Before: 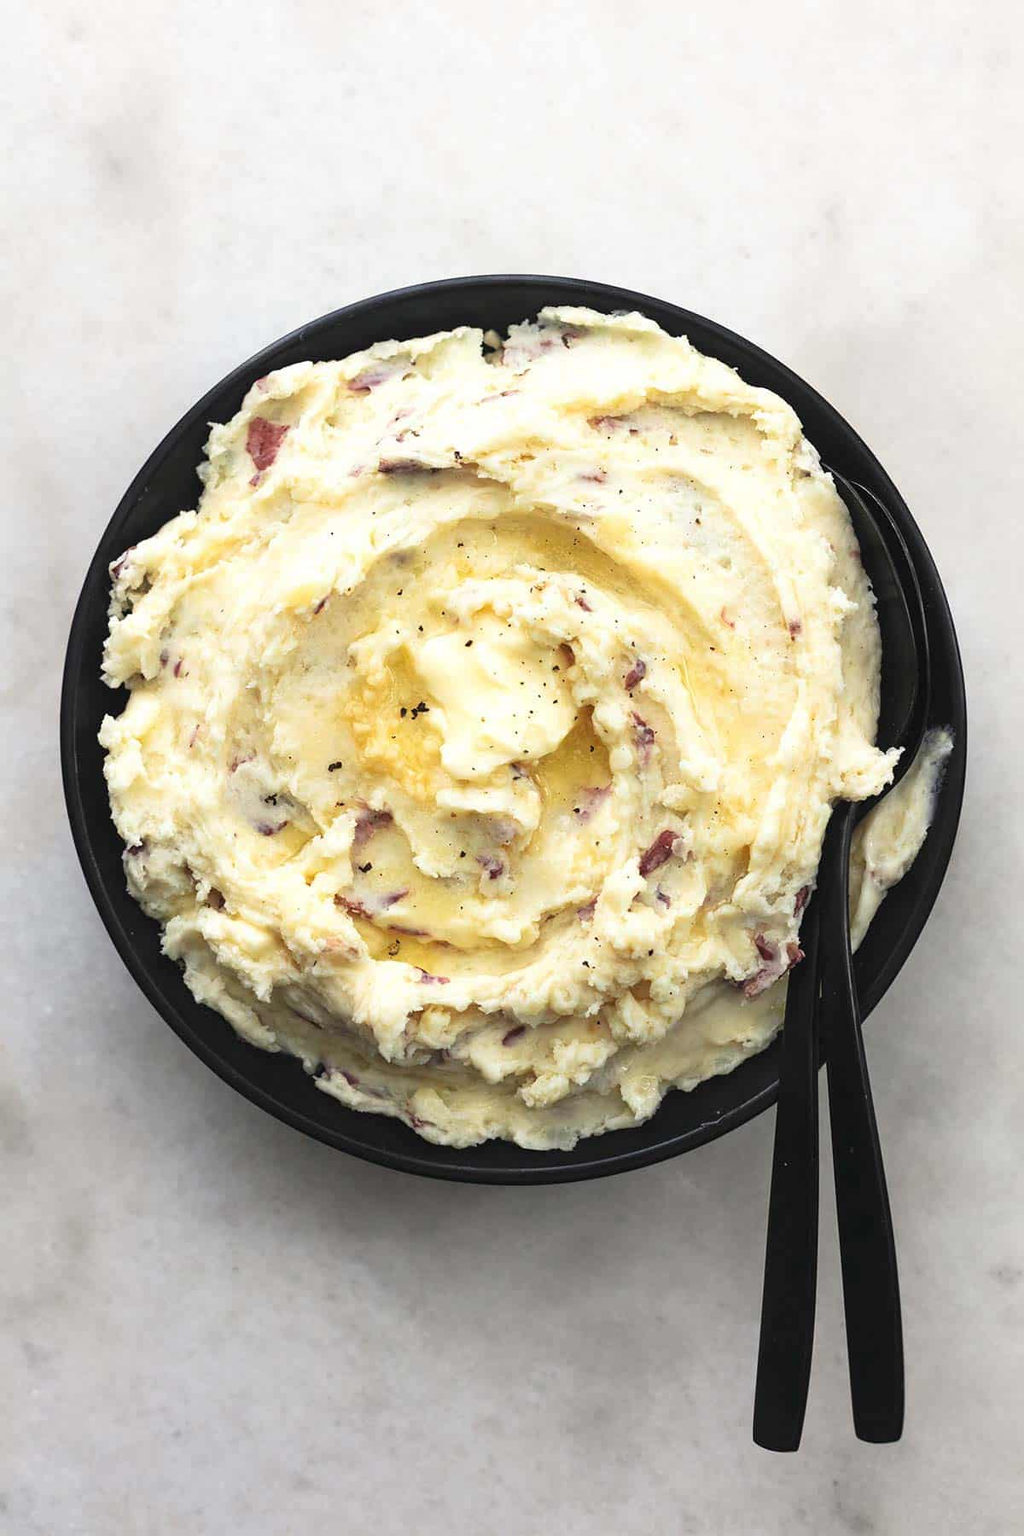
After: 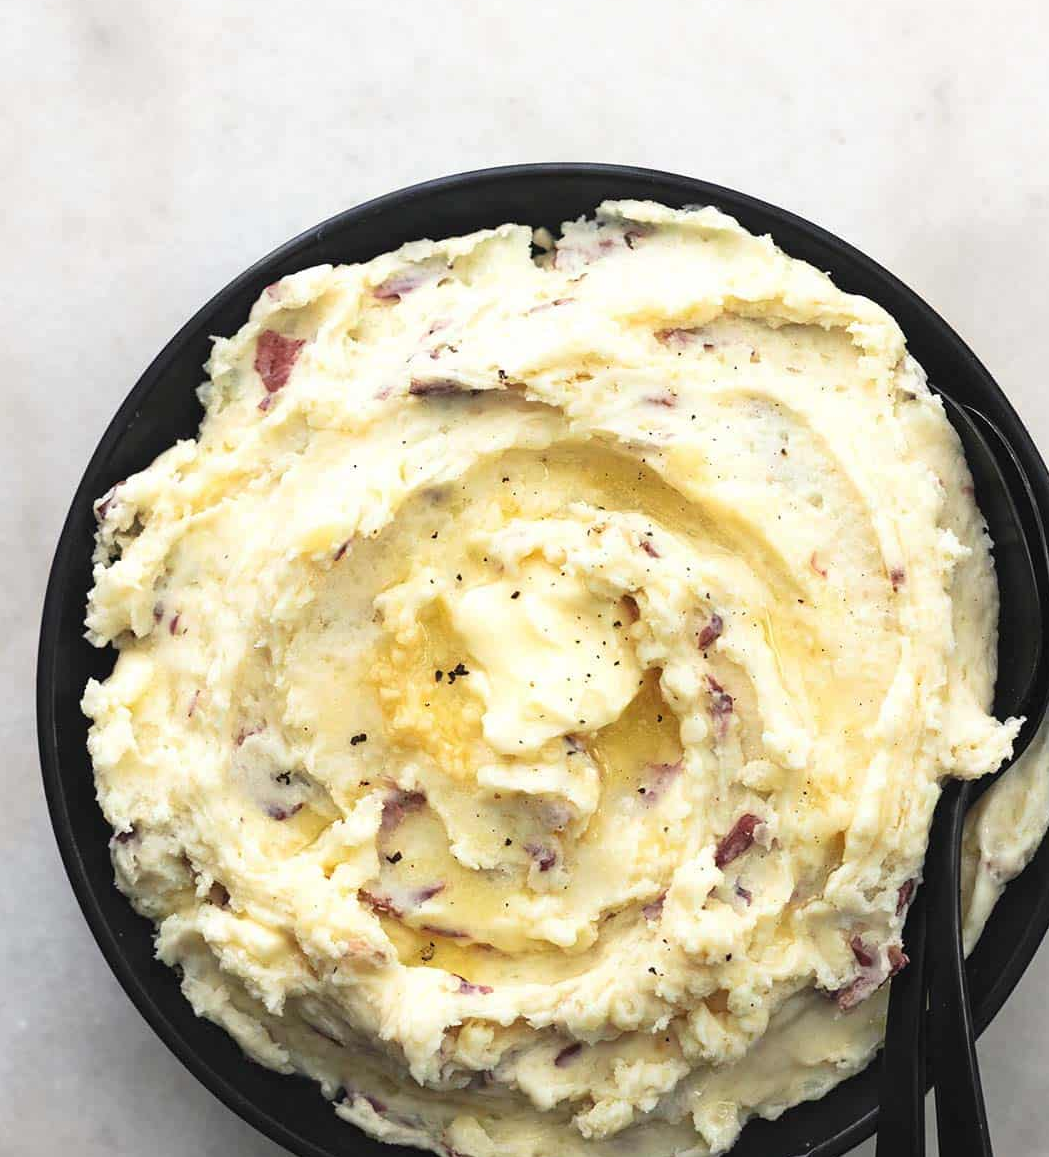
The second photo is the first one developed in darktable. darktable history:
crop: left 2.886%, top 8.878%, right 9.655%, bottom 26.817%
